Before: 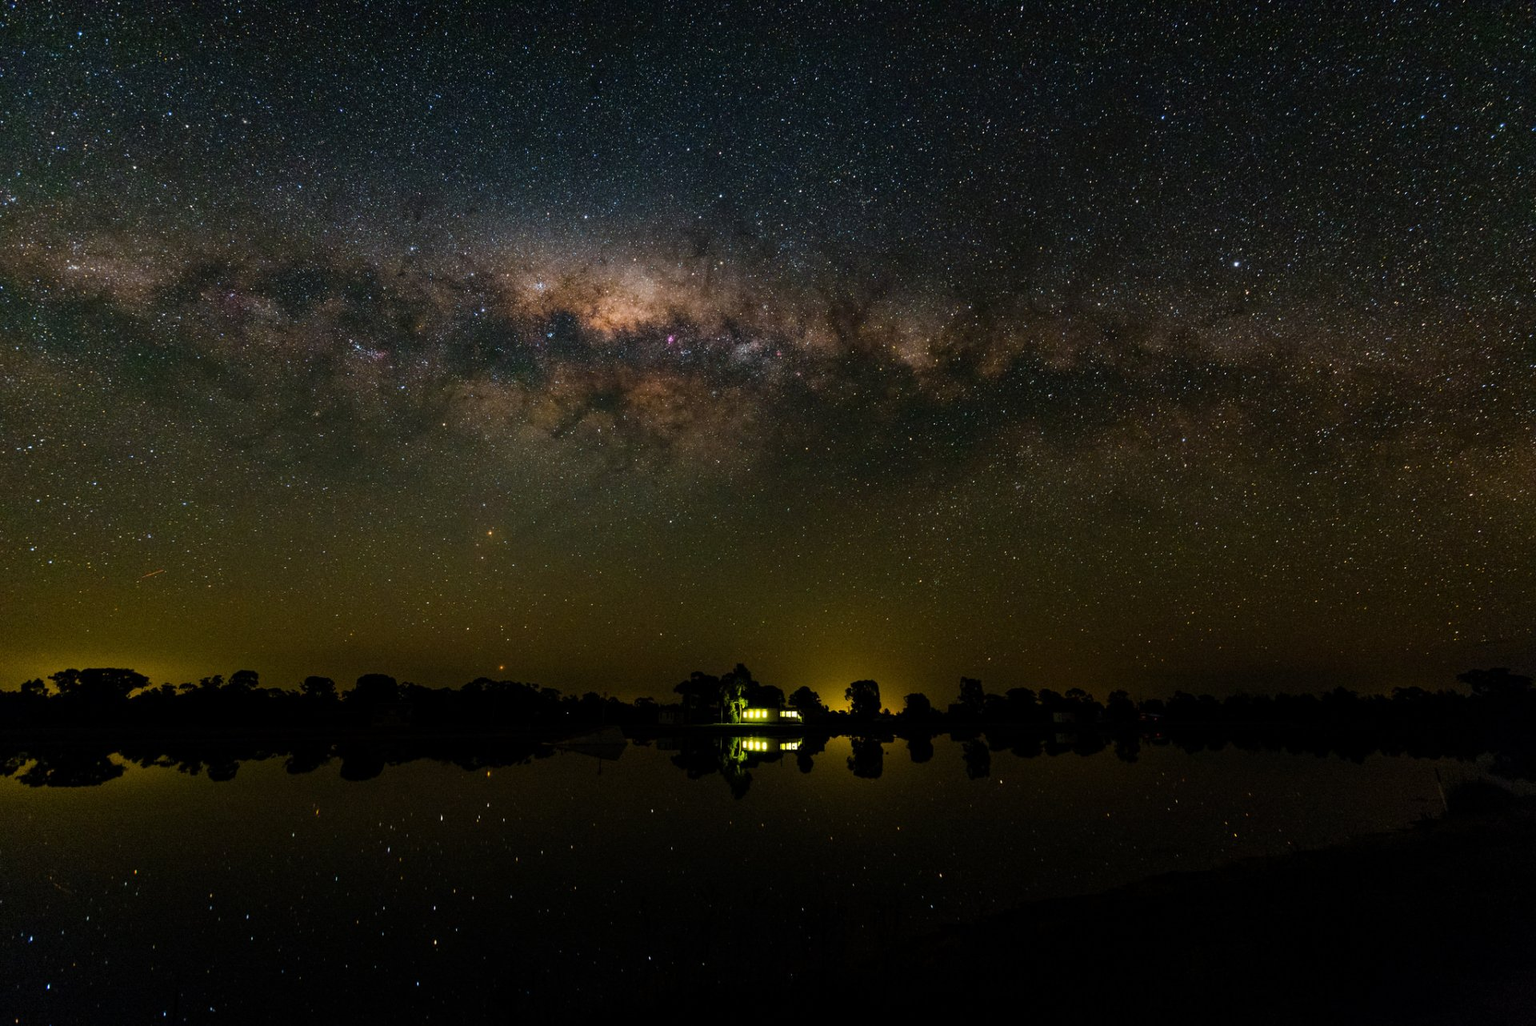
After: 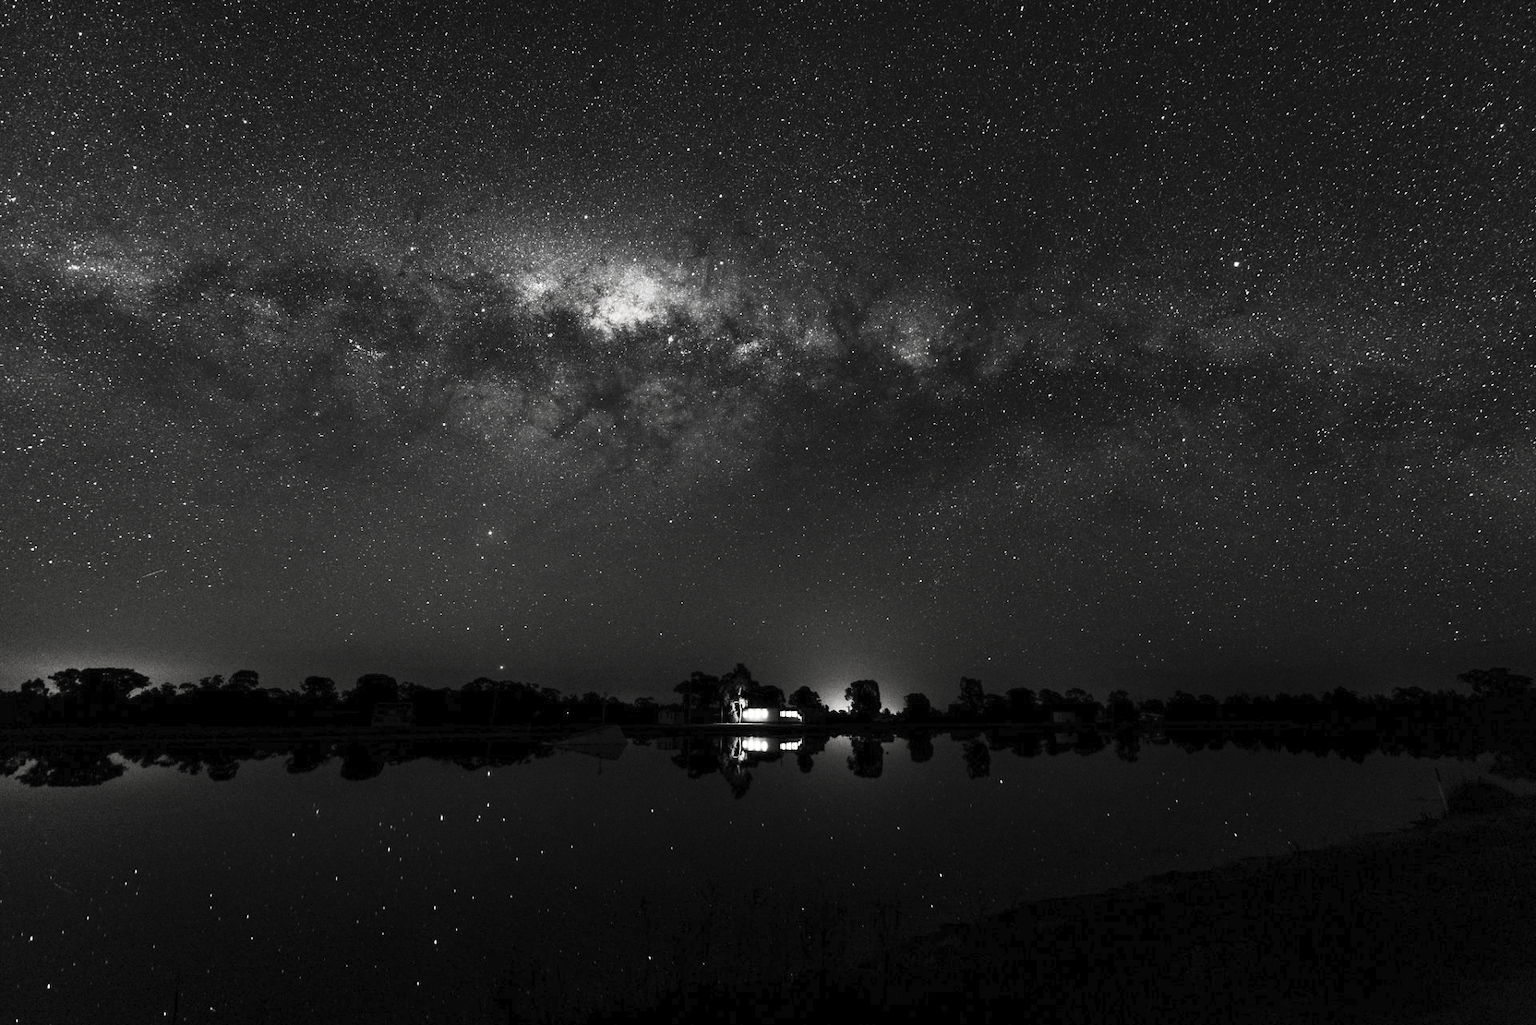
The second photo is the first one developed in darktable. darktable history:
contrast brightness saturation: contrast 0.529, brightness 0.475, saturation -0.98
